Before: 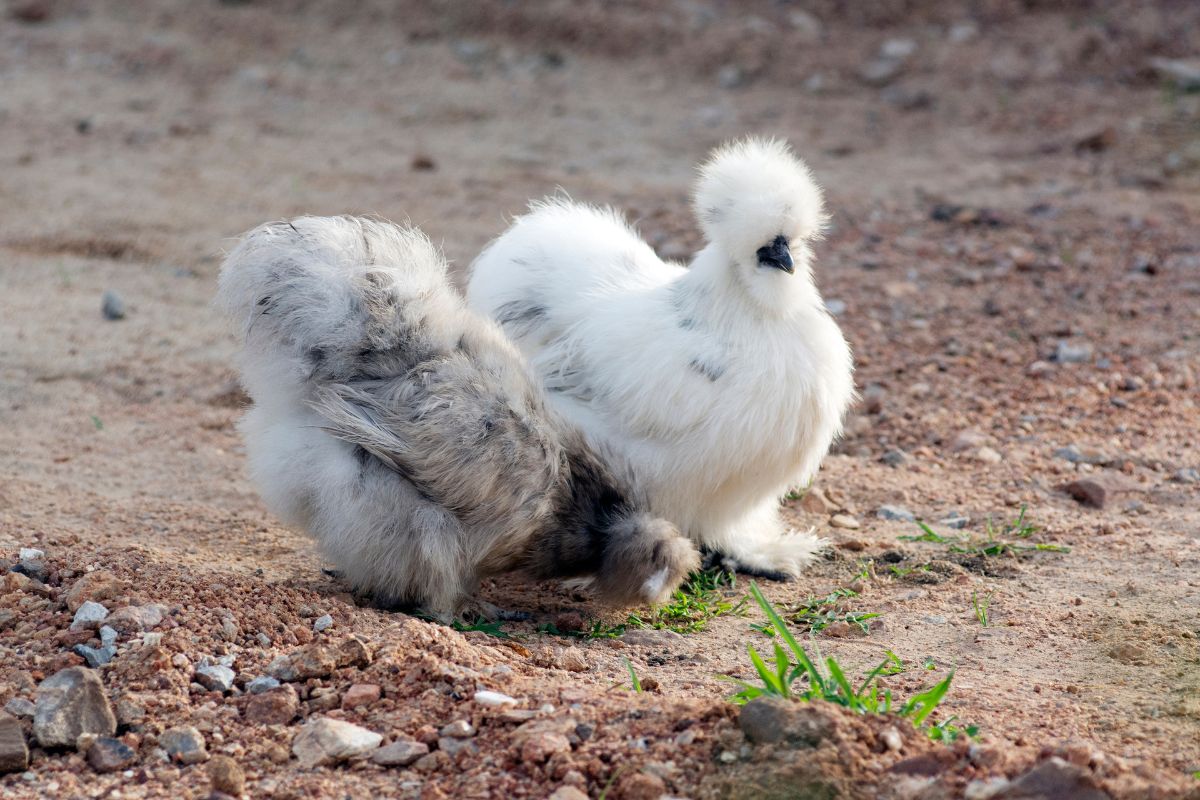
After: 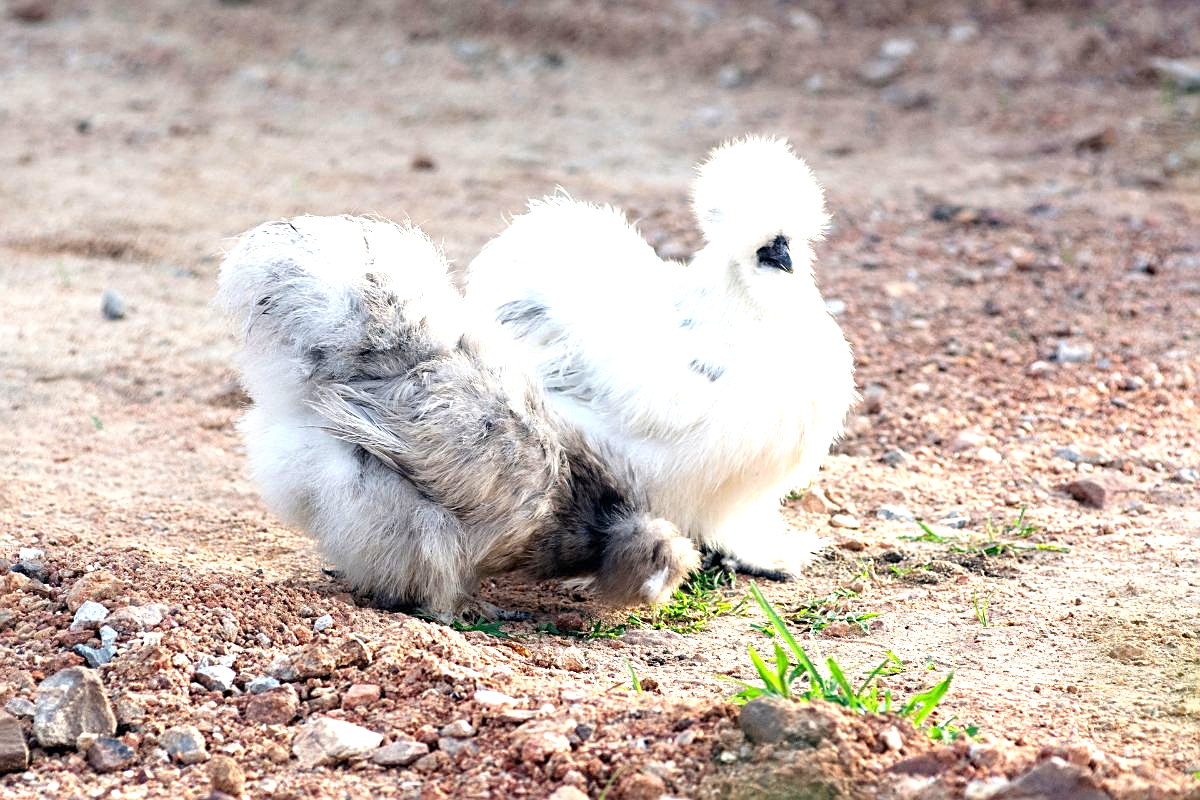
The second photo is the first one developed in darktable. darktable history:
exposure: black level correction 0, exposure 1.1 EV, compensate highlight preservation false
sharpen: on, module defaults
white balance: emerald 1
